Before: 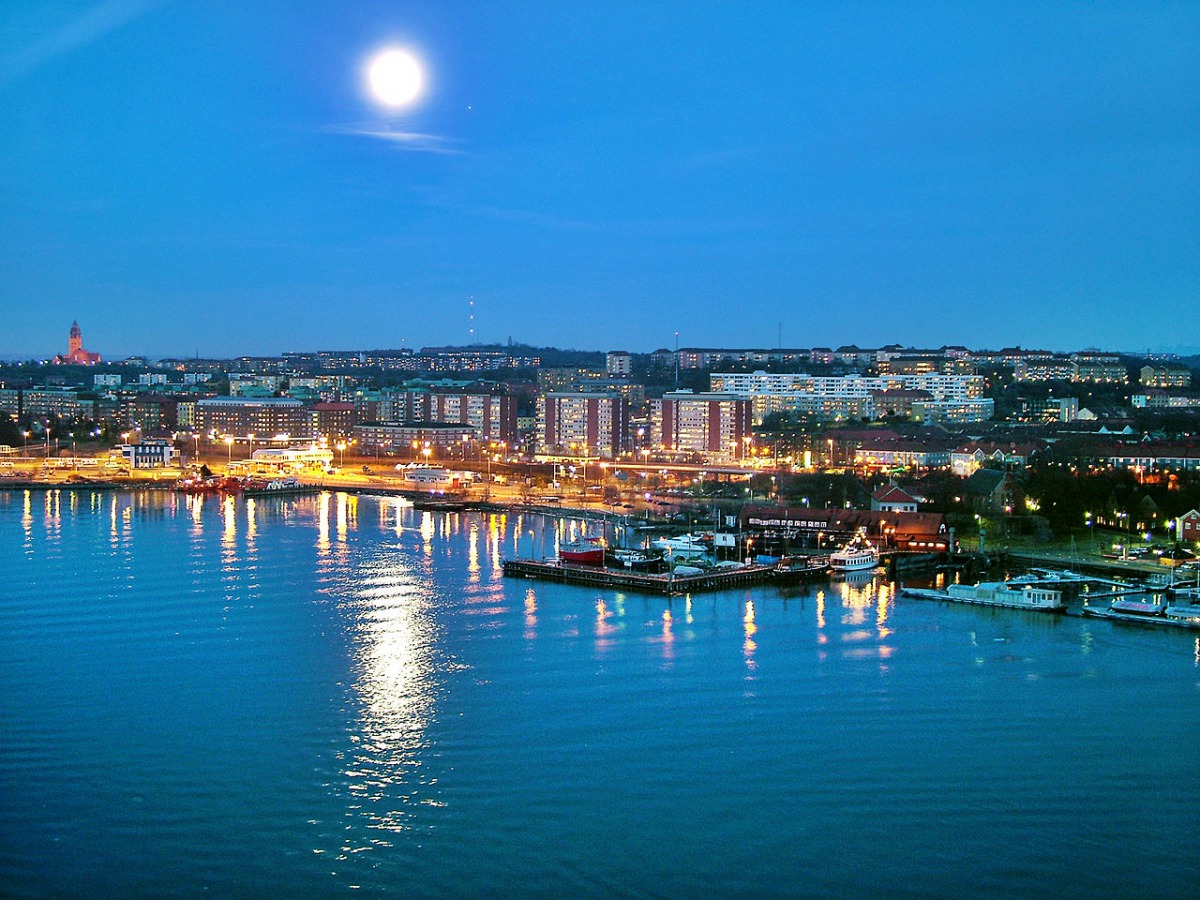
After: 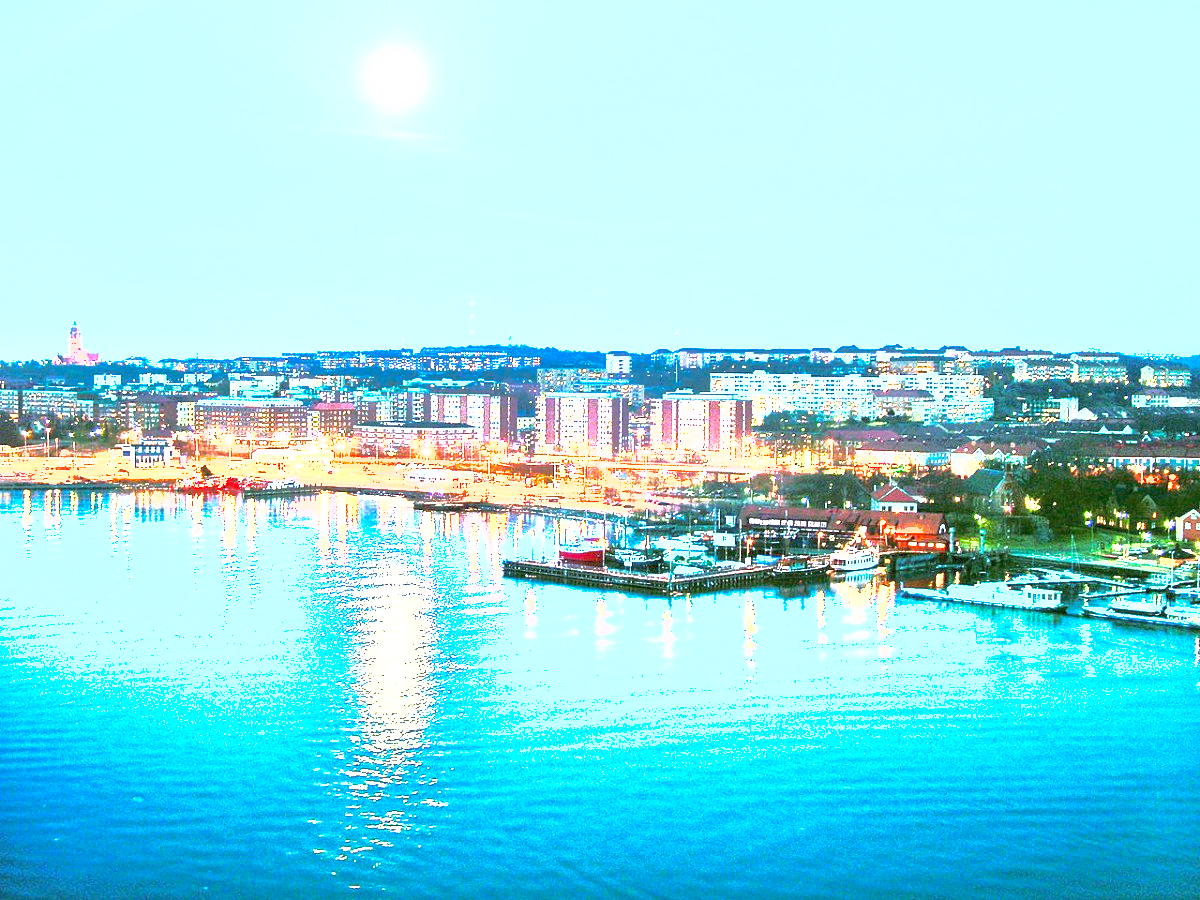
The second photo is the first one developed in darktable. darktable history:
shadows and highlights: on, module defaults
exposure: exposure 3.012 EV, compensate highlight preservation false
